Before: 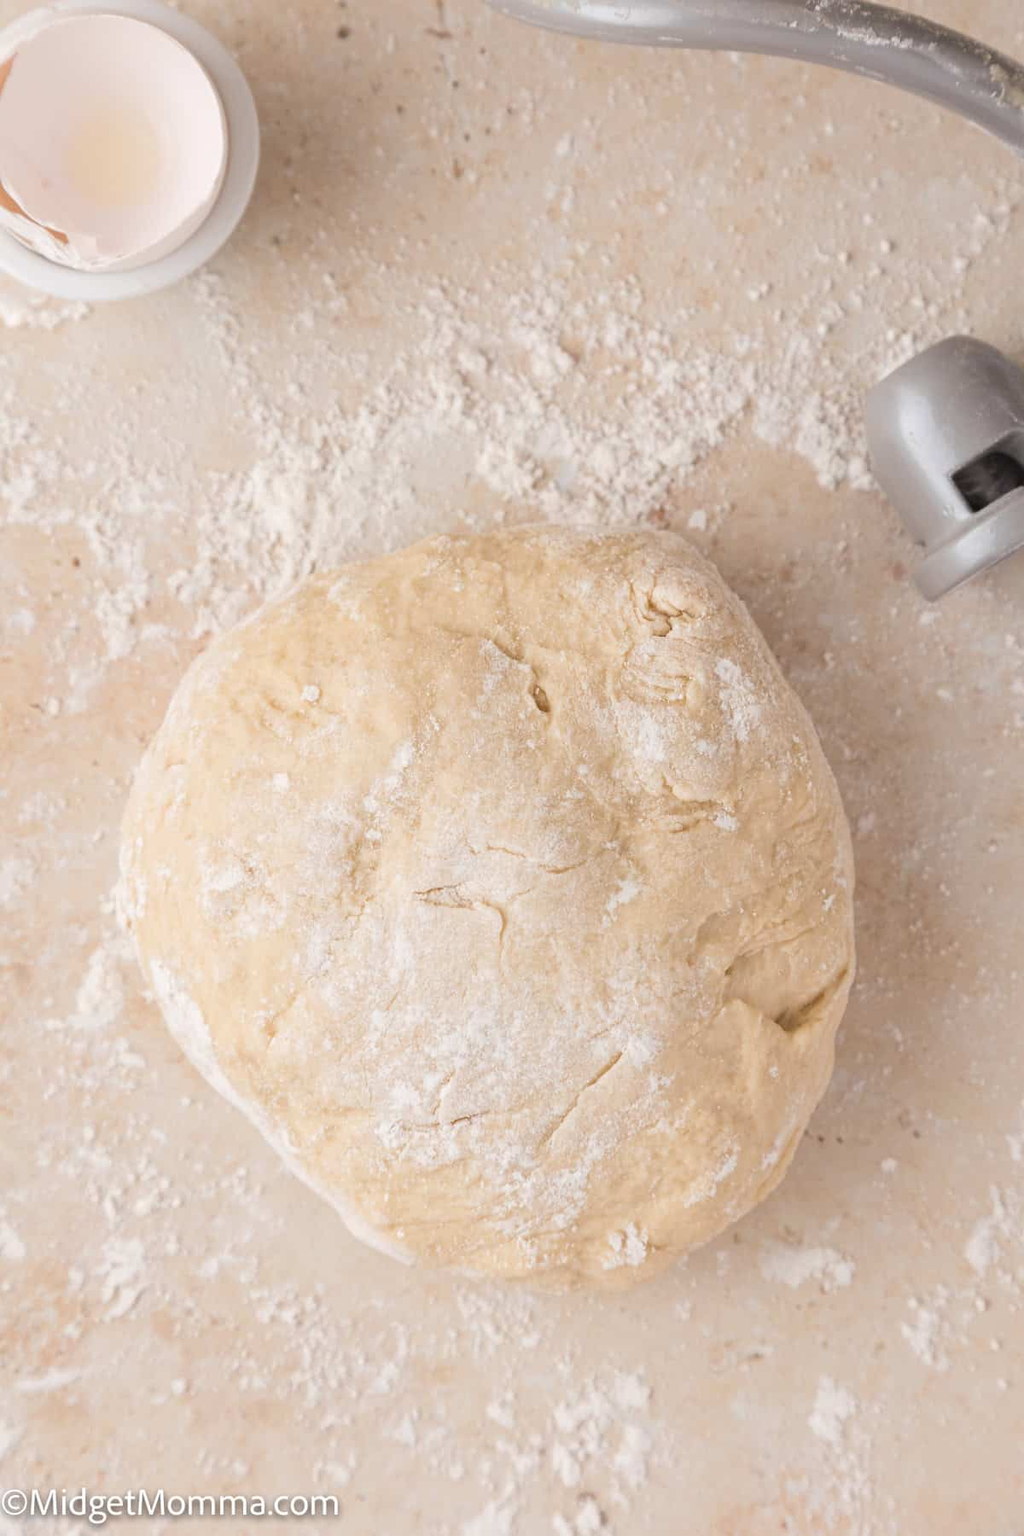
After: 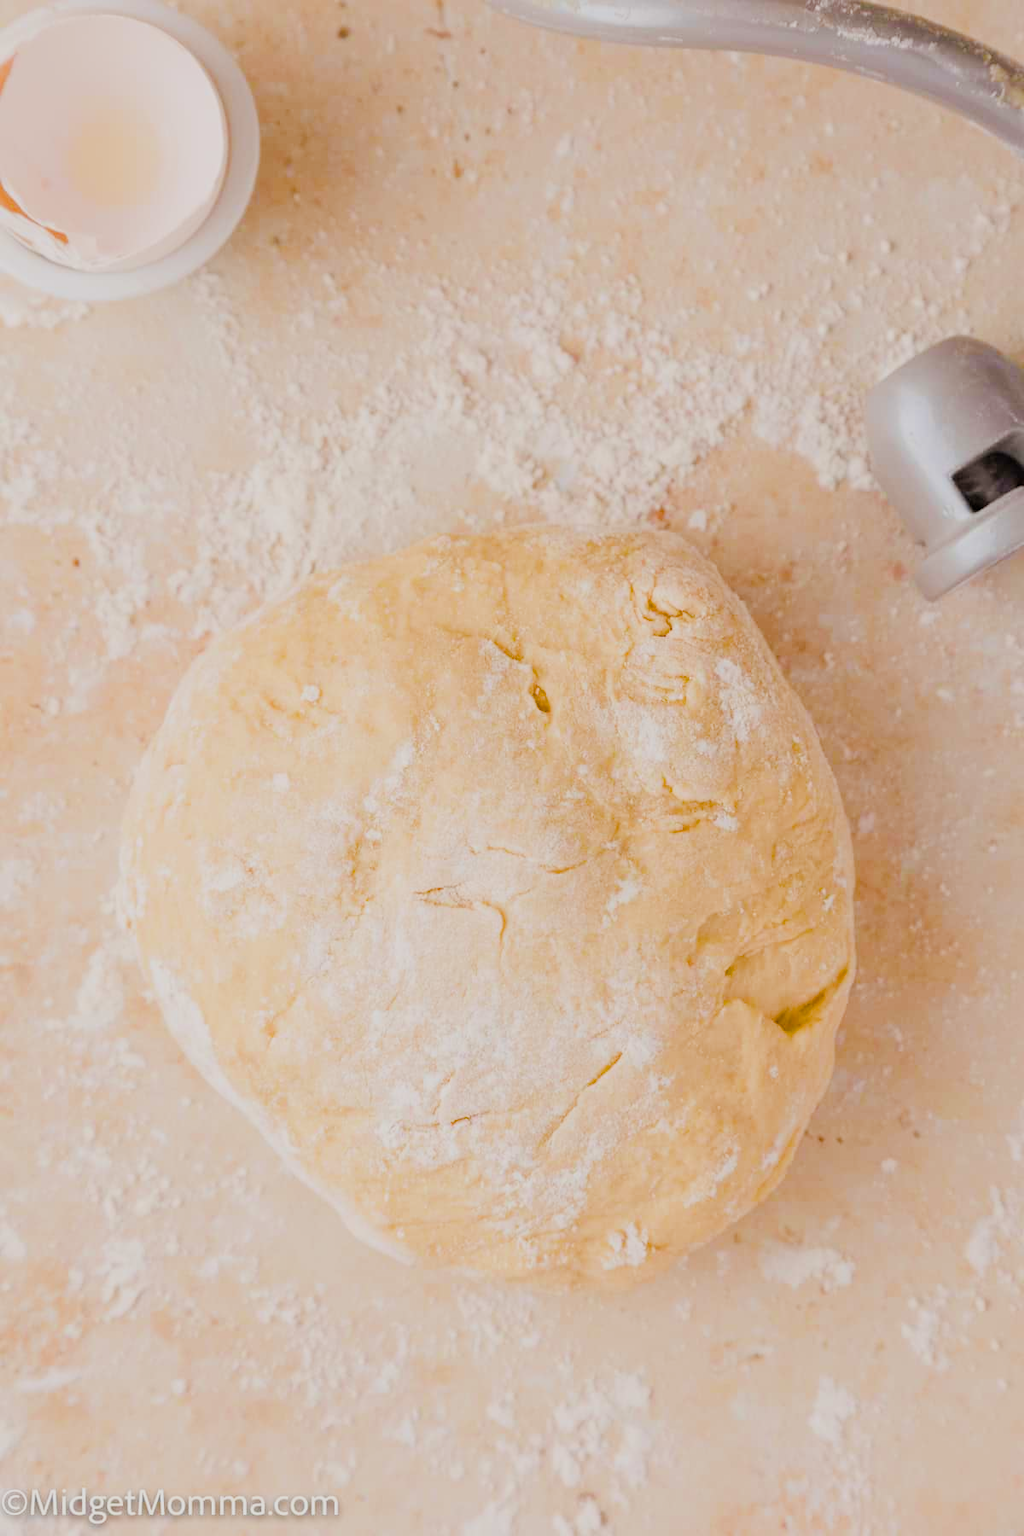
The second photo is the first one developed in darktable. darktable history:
color balance rgb: linear chroma grading › shadows 10%, linear chroma grading › highlights 10%, linear chroma grading › global chroma 15%, linear chroma grading › mid-tones 15%, perceptual saturation grading › global saturation 40%, perceptual saturation grading › highlights -25%, perceptual saturation grading › mid-tones 35%, perceptual saturation grading › shadows 35%, perceptual brilliance grading › global brilliance 11.29%, global vibrance 11.29%
filmic rgb: black relative exposure -6.98 EV, white relative exposure 5.63 EV, hardness 2.86
